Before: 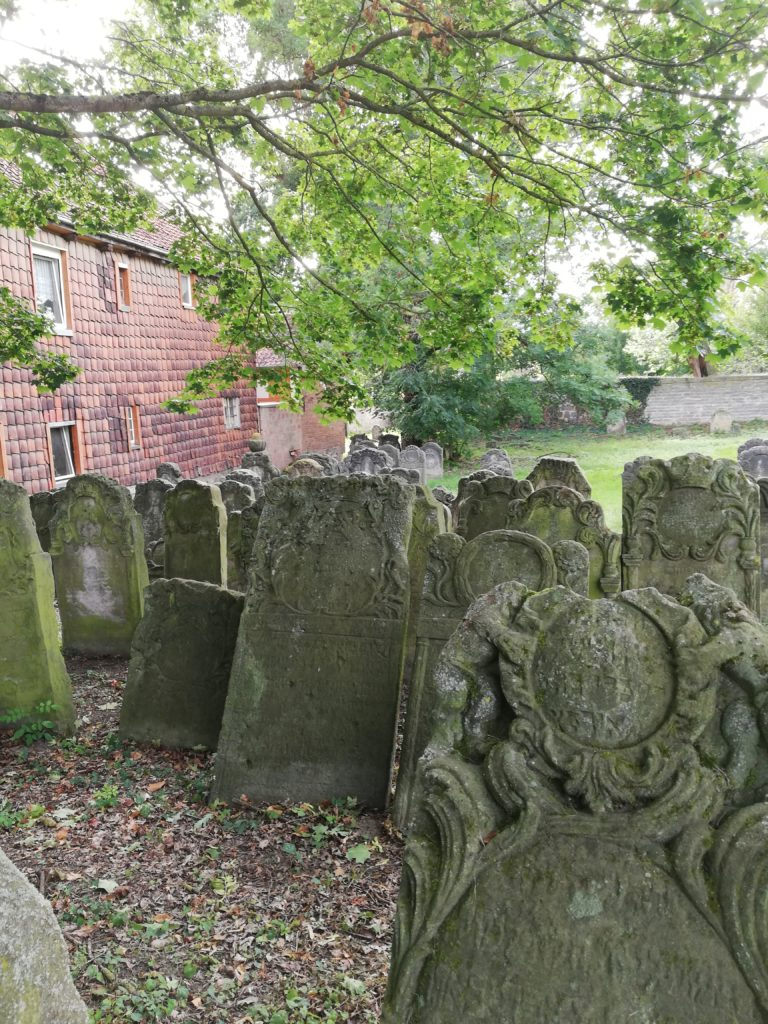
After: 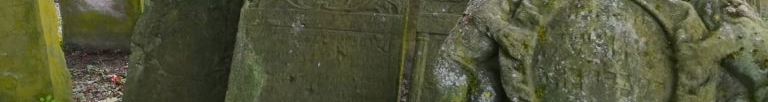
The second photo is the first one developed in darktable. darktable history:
color zones: curves: ch0 [(0.473, 0.374) (0.742, 0.784)]; ch1 [(0.354, 0.737) (0.742, 0.705)]; ch2 [(0.318, 0.421) (0.758, 0.532)]
crop and rotate: top 59.084%, bottom 30.916%
tone equalizer: on, module defaults
shadows and highlights: shadows 32, highlights -32, soften with gaussian
contrast brightness saturation: saturation -0.04
